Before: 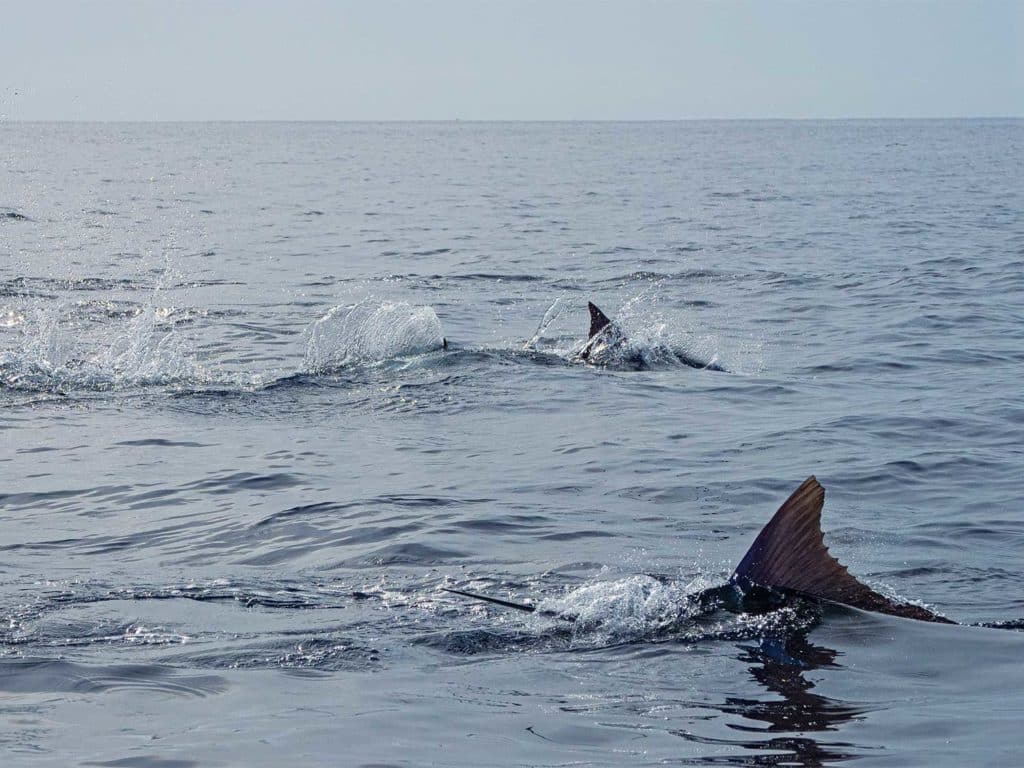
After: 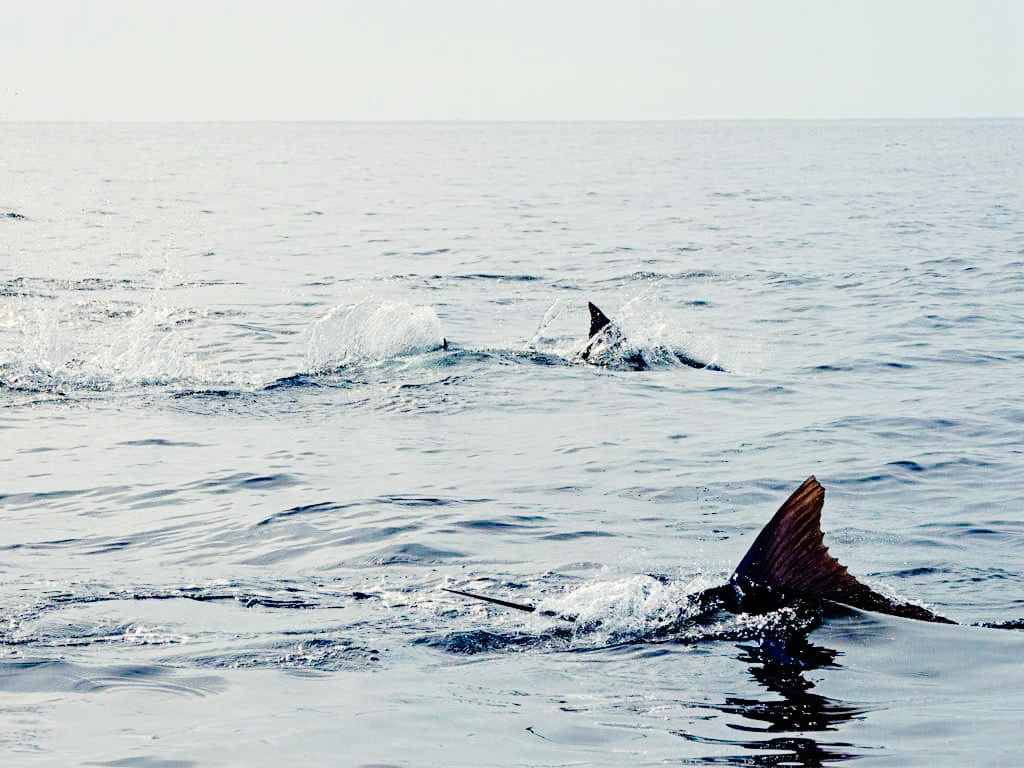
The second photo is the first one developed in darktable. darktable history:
exposure: exposure 0.2 EV, compensate highlight preservation false
white balance: red 1.029, blue 0.92
base curve: curves: ch0 [(0, 0) (0.036, 0.01) (0.123, 0.254) (0.258, 0.504) (0.507, 0.748) (1, 1)], preserve colors none
